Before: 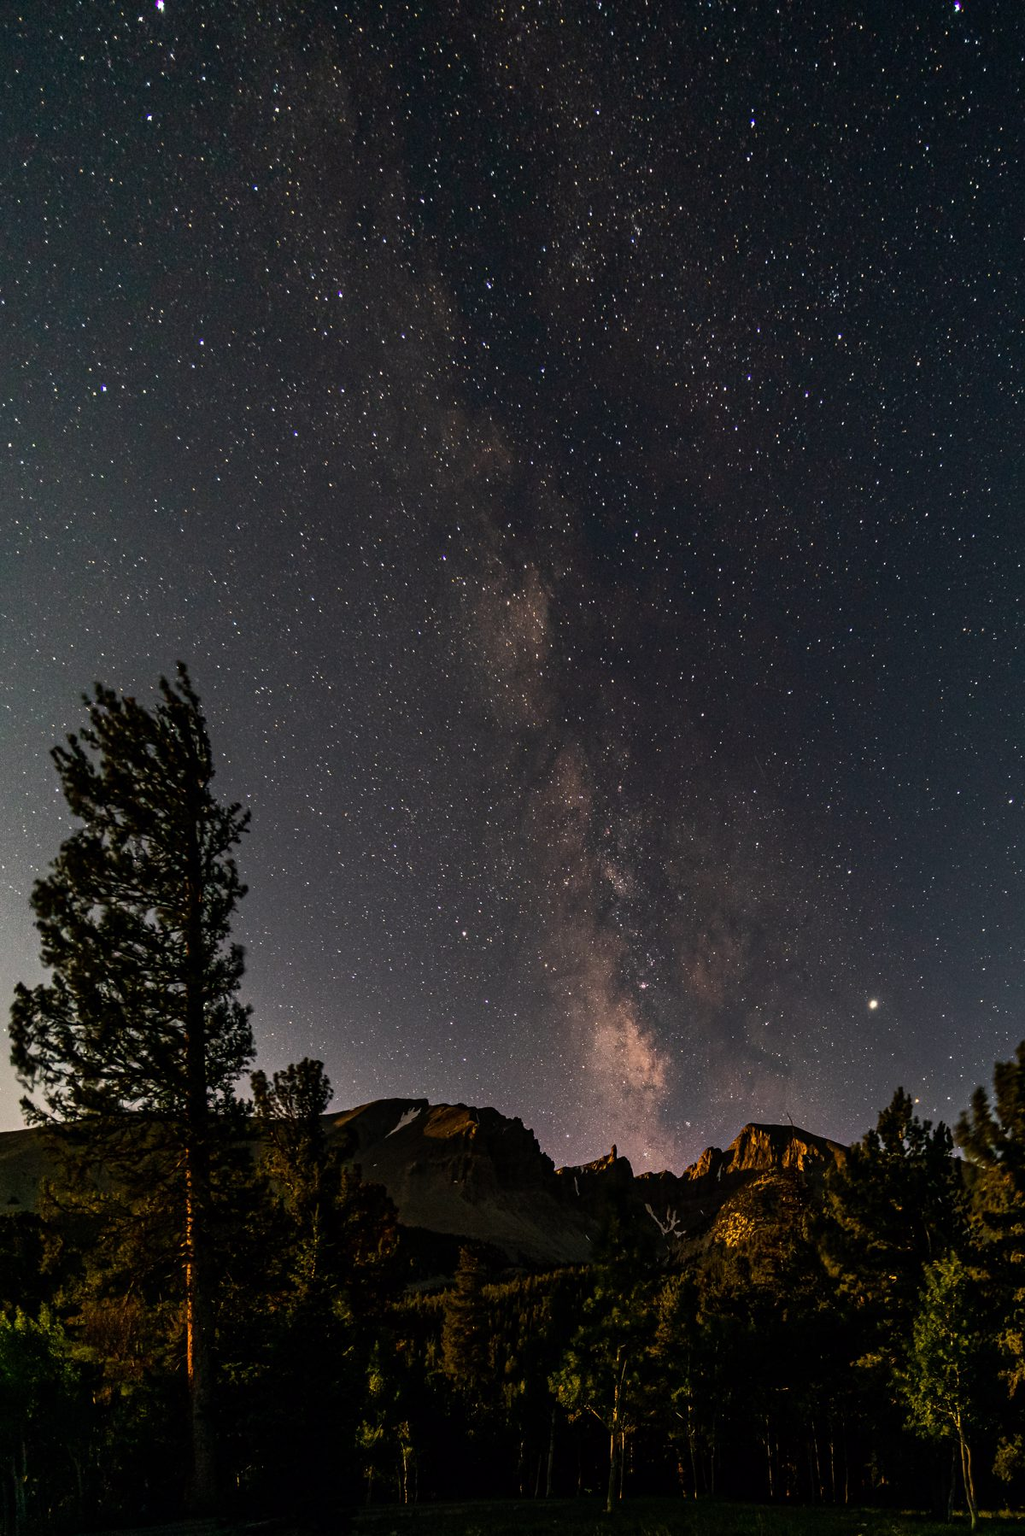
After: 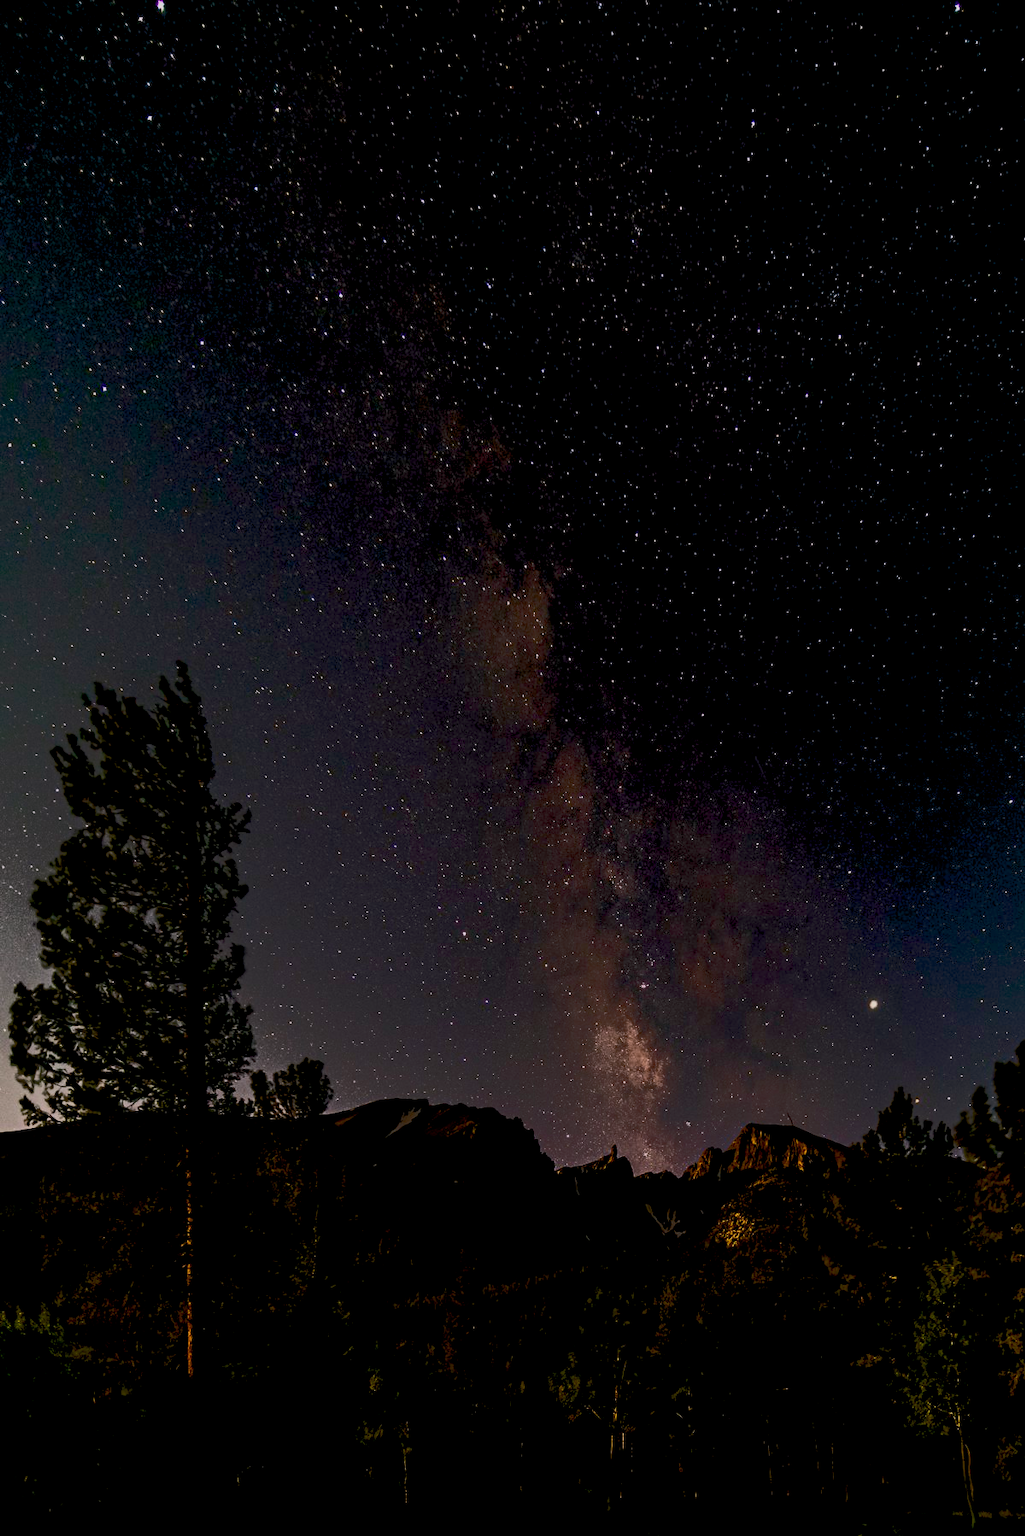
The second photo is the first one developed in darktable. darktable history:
exposure: black level correction 0.024, exposure 0.184 EV, compensate highlight preservation false
color balance rgb: highlights gain › chroma 1.498%, highlights gain › hue 310.01°, perceptual saturation grading › global saturation 20%, perceptual saturation grading › highlights -25.563%, perceptual saturation grading › shadows 49.415%, perceptual brilliance grading › highlights 1.7%, perceptual brilliance grading › mid-tones -49.608%, perceptual brilliance grading › shadows -49.951%, contrast -29.895%
